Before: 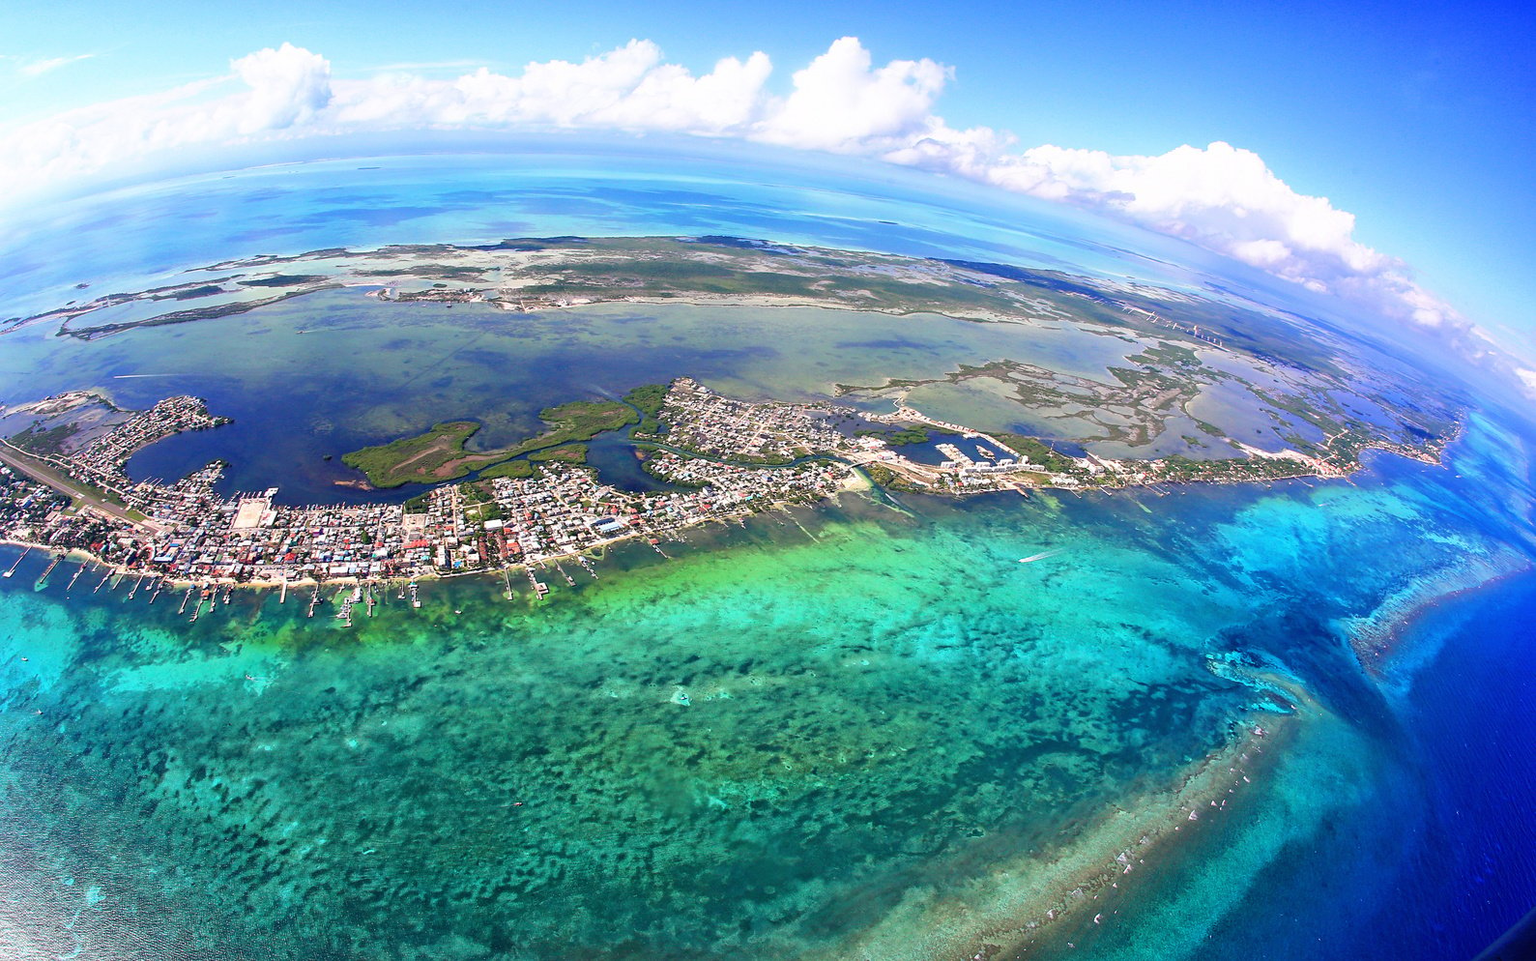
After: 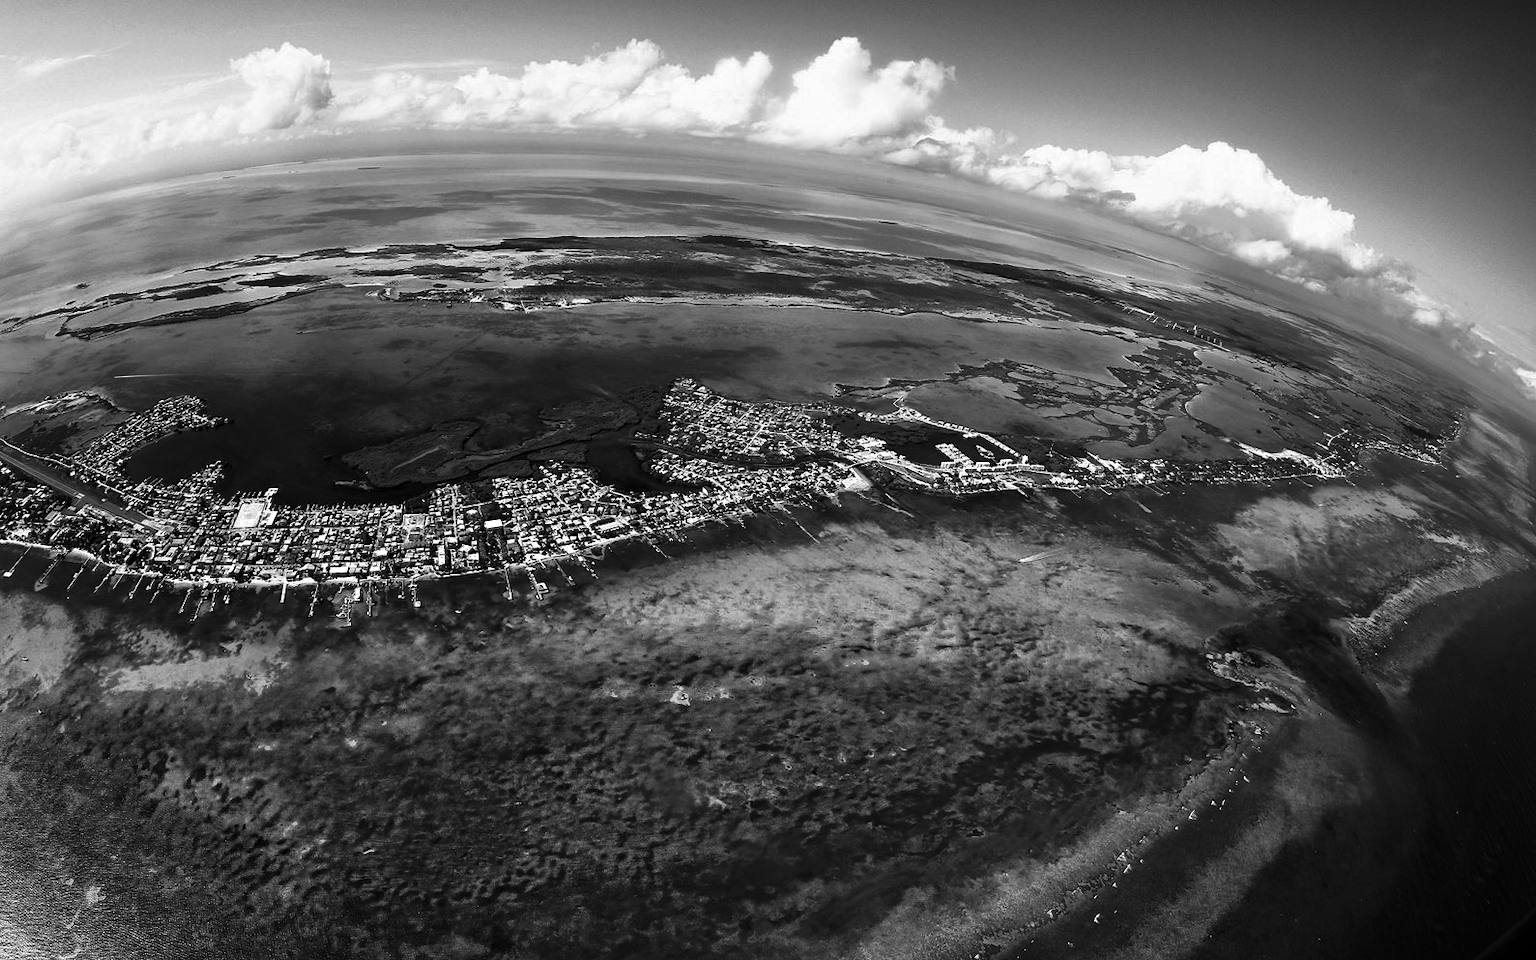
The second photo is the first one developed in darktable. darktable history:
contrast equalizer: octaves 7, y [[0.6 ×6], [0.55 ×6], [0 ×6], [0 ×6], [0 ×6]], mix 0.2
contrast brightness saturation: contrast -0.03, brightness -0.59, saturation -1
